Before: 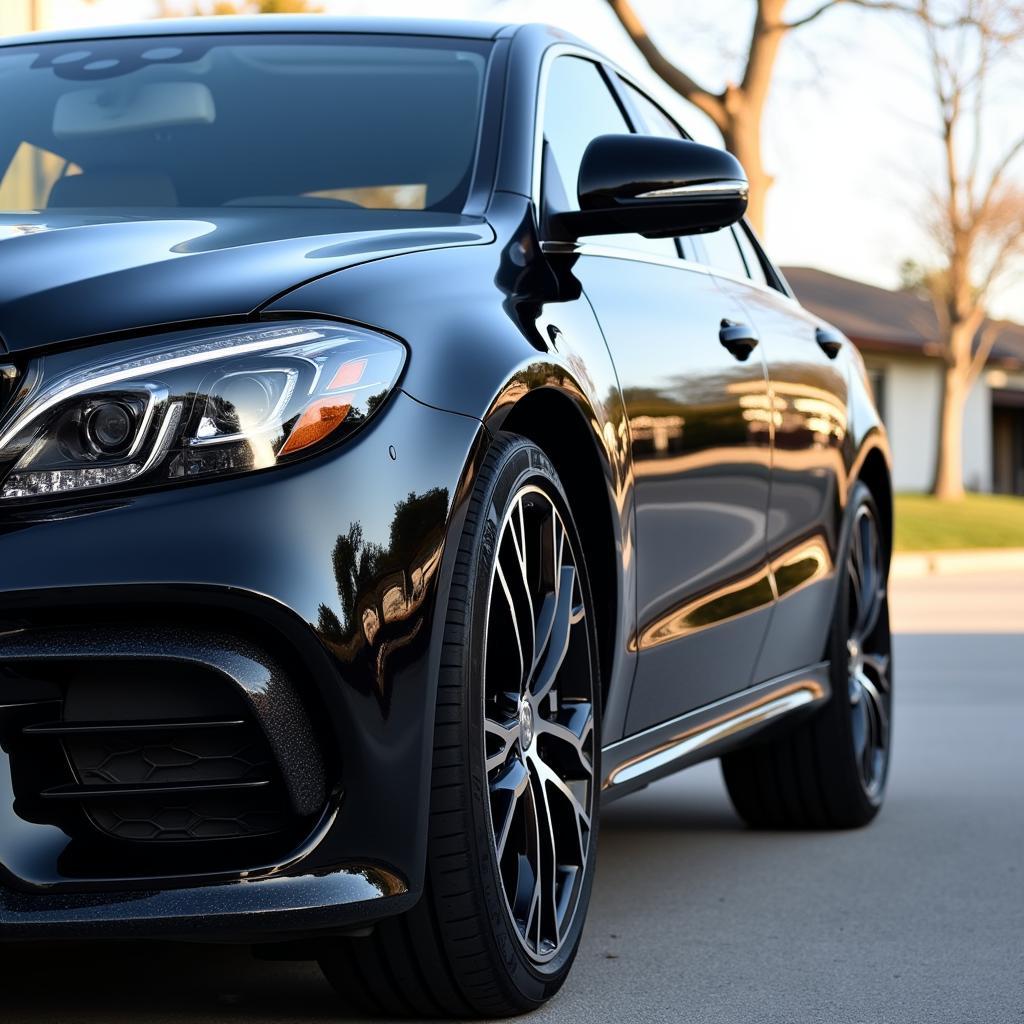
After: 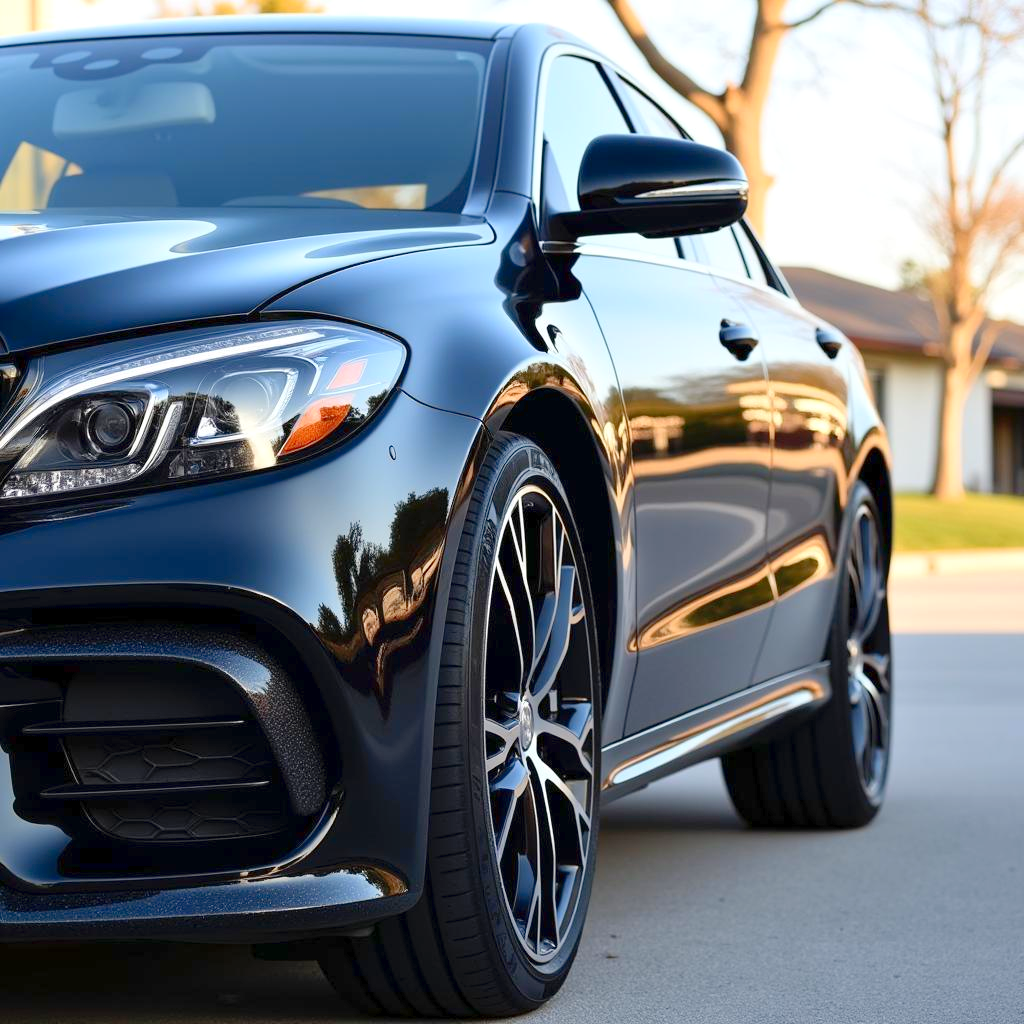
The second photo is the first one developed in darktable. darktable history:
levels: levels [0, 0.43, 0.984]
